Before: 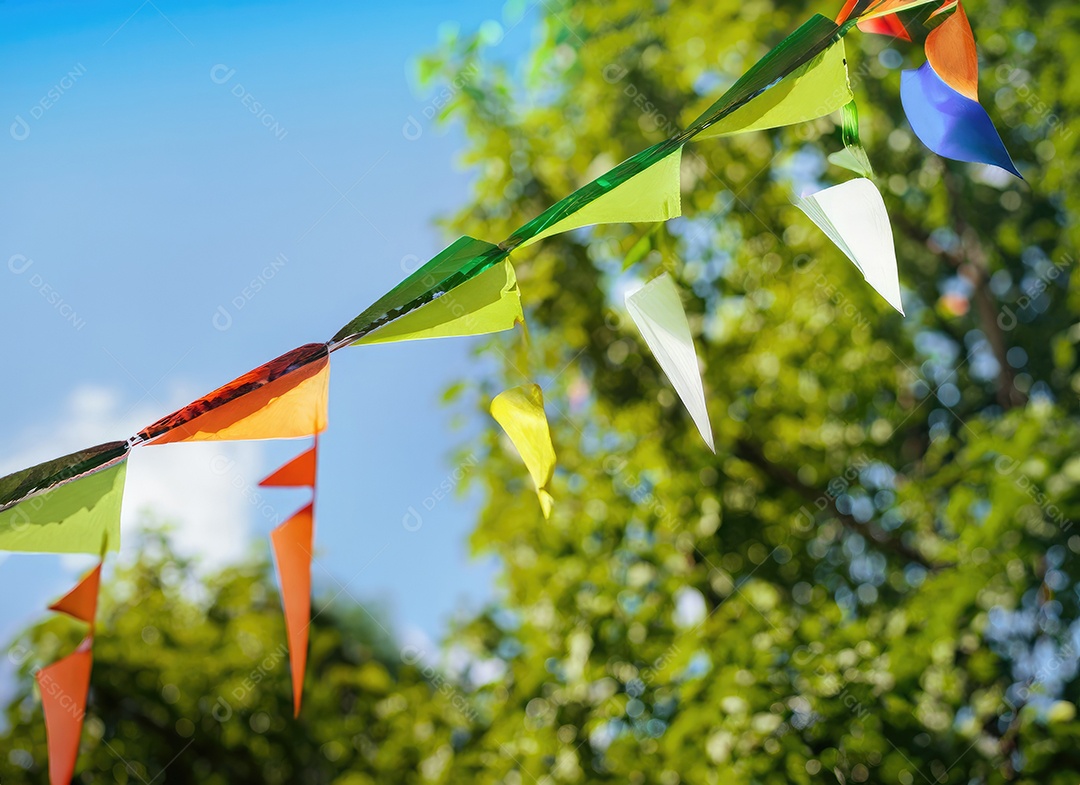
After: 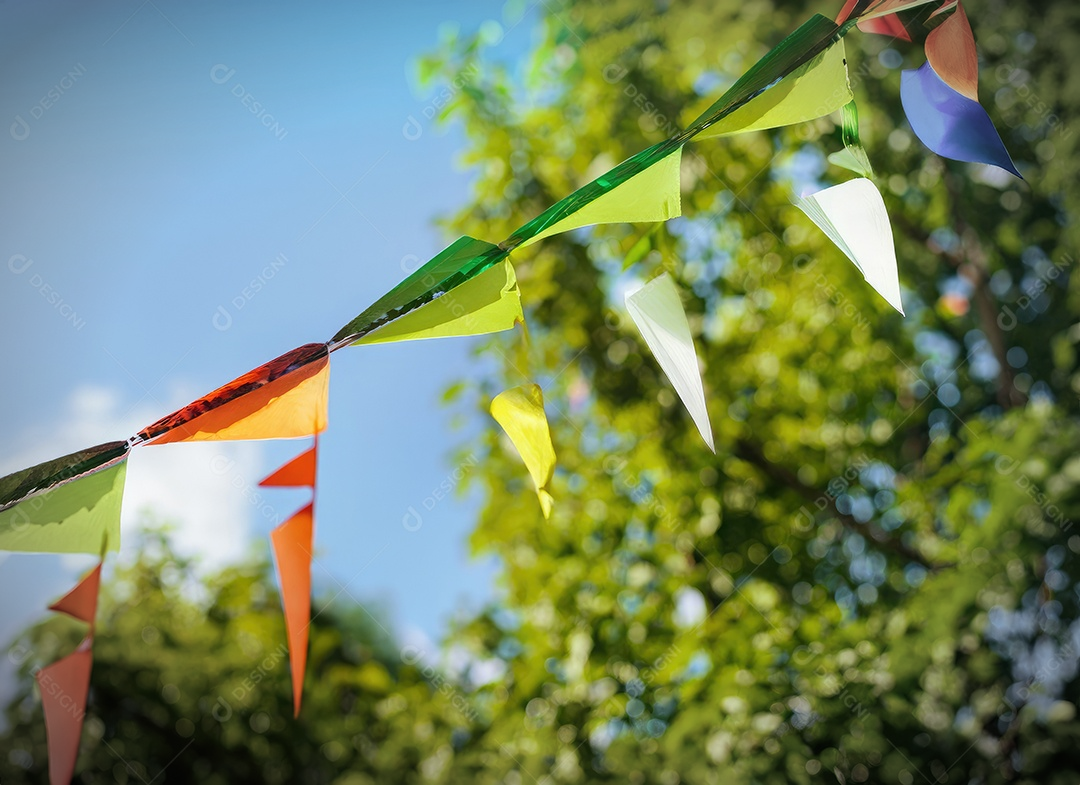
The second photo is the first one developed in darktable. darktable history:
vignetting: brightness -0.575, automatic ratio true
